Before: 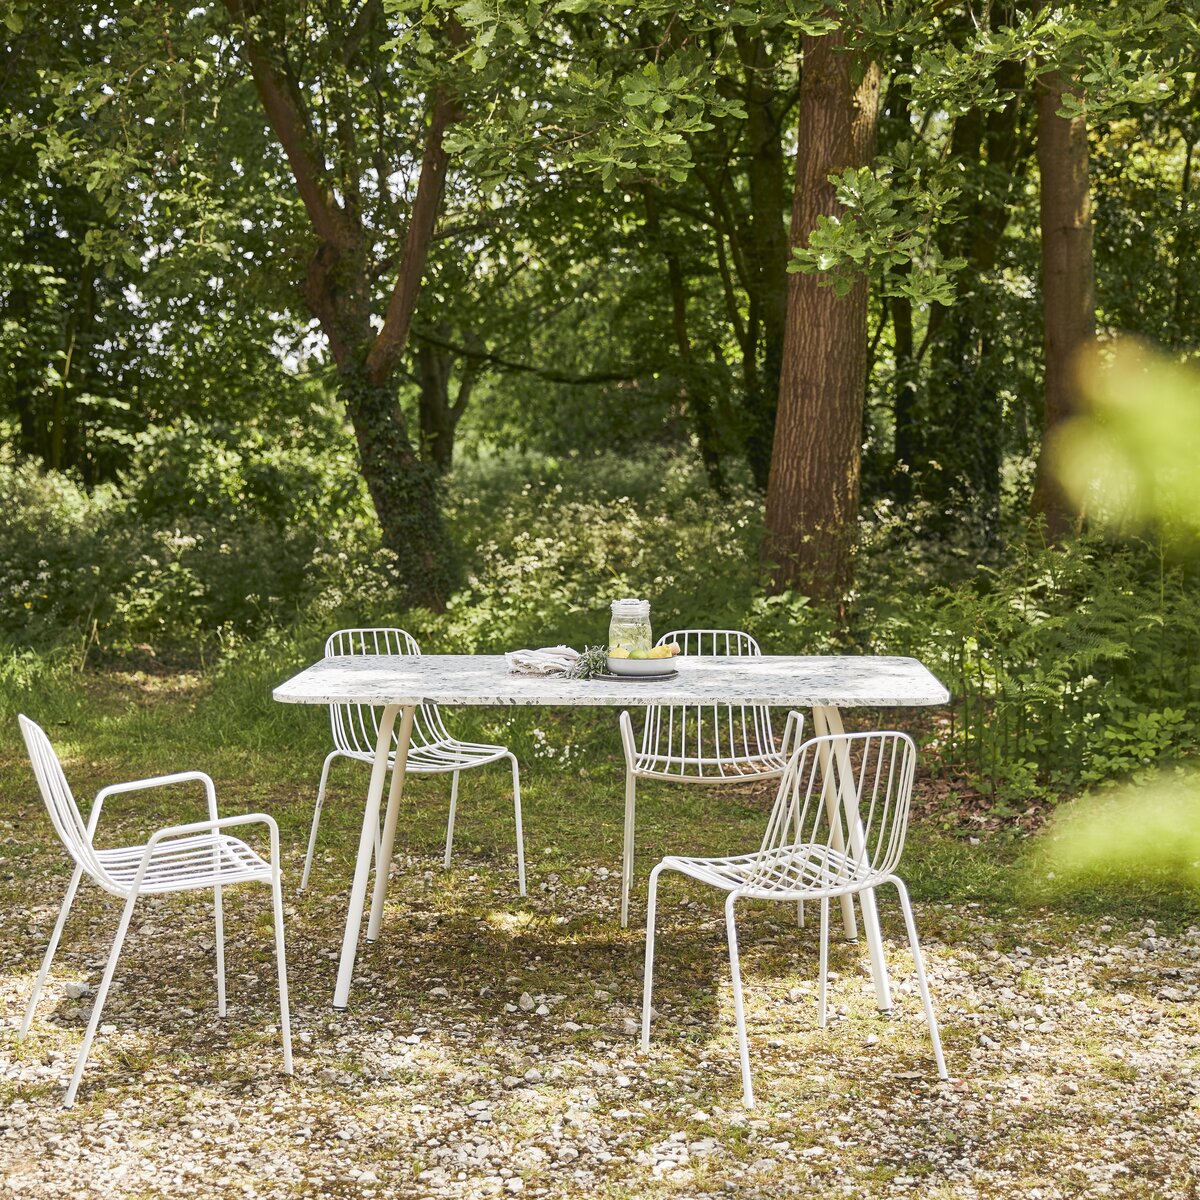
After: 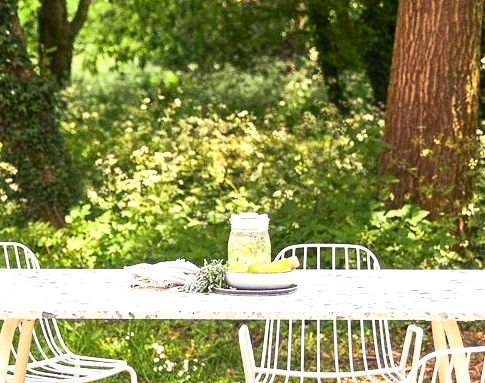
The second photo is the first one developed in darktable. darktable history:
exposure: black level correction 0, exposure 0.7 EV, compensate exposure bias true, compensate highlight preservation false
contrast brightness saturation: contrast 0.2, brightness 0.16, saturation 0.22
grain: coarseness 0.47 ISO
color balance: gamma [0.9, 0.988, 0.975, 1.025], gain [1.05, 1, 1, 1]
crop: left 31.751%, top 32.172%, right 27.8%, bottom 35.83%
